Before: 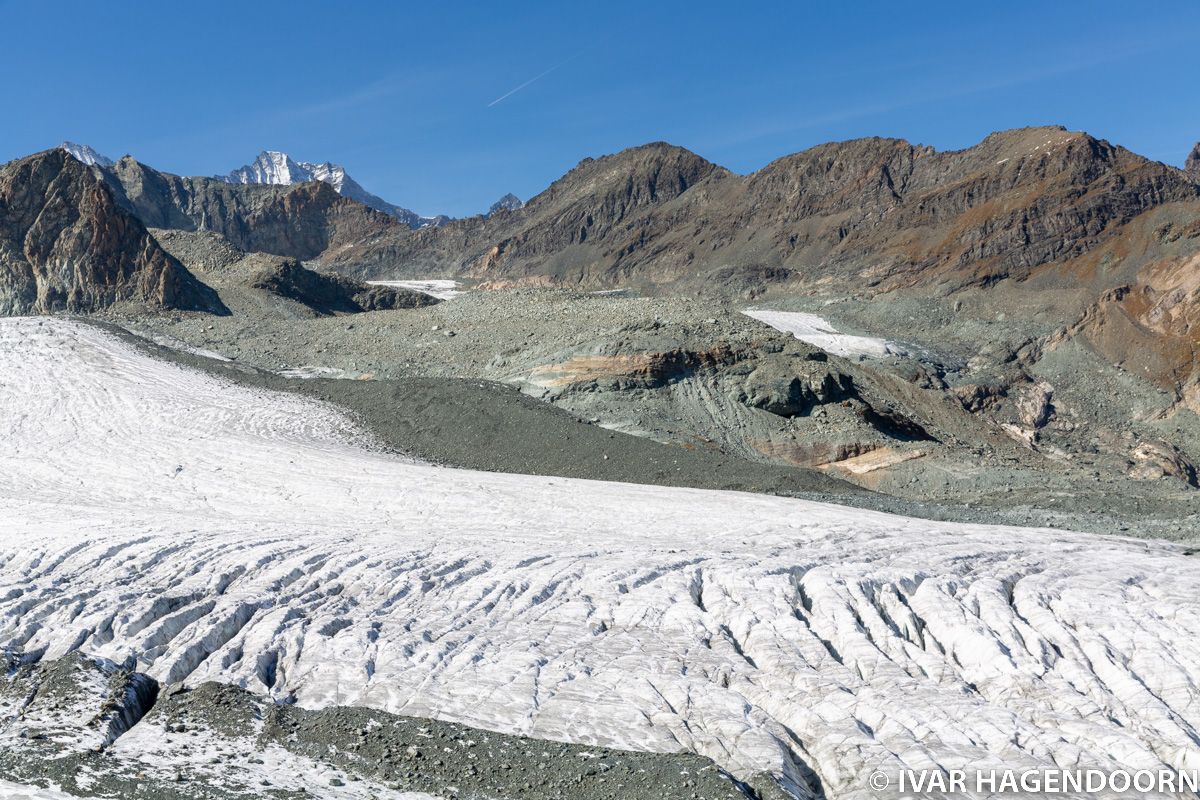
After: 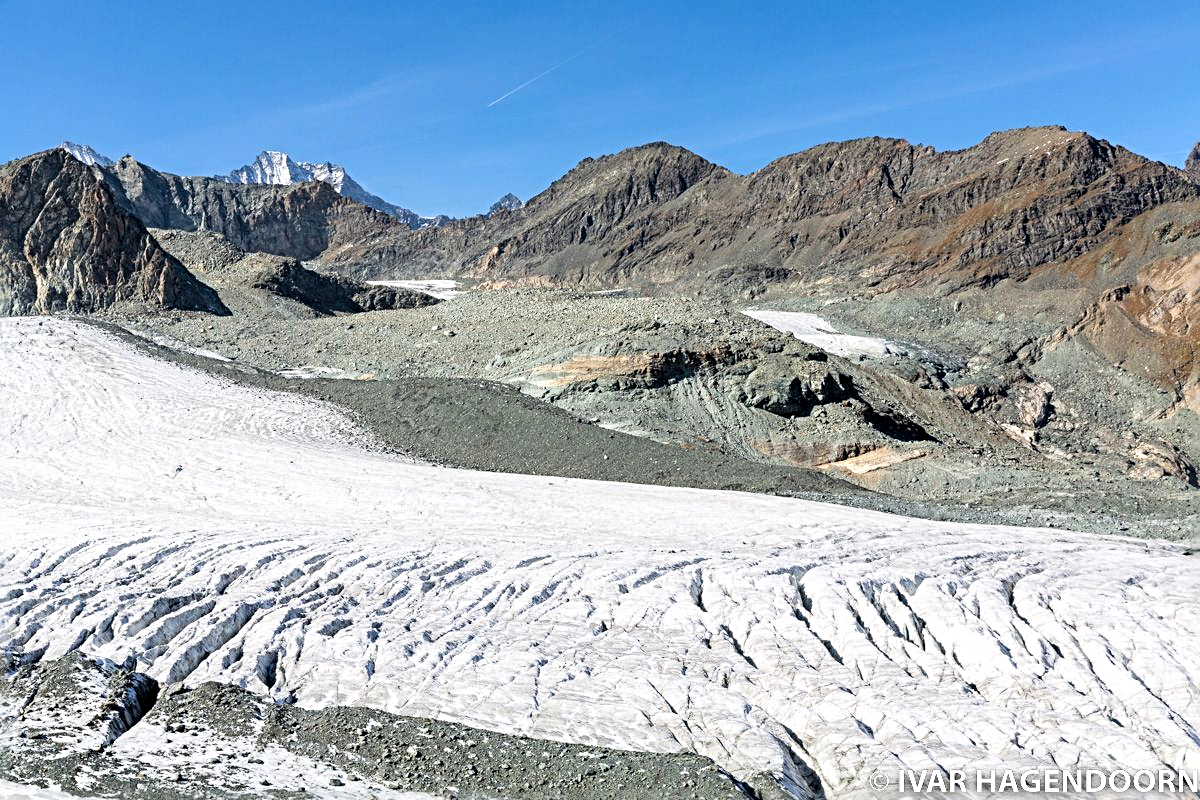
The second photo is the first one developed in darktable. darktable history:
local contrast: highlights 105%, shadows 98%, detail 119%, midtone range 0.2
sharpen: radius 3.964
exposure: compensate highlight preservation false
tone curve: curves: ch0 [(0, 0) (0.004, 0.001) (0.133, 0.112) (0.325, 0.362) (0.832, 0.893) (1, 1)], color space Lab, linked channels, preserve colors none
